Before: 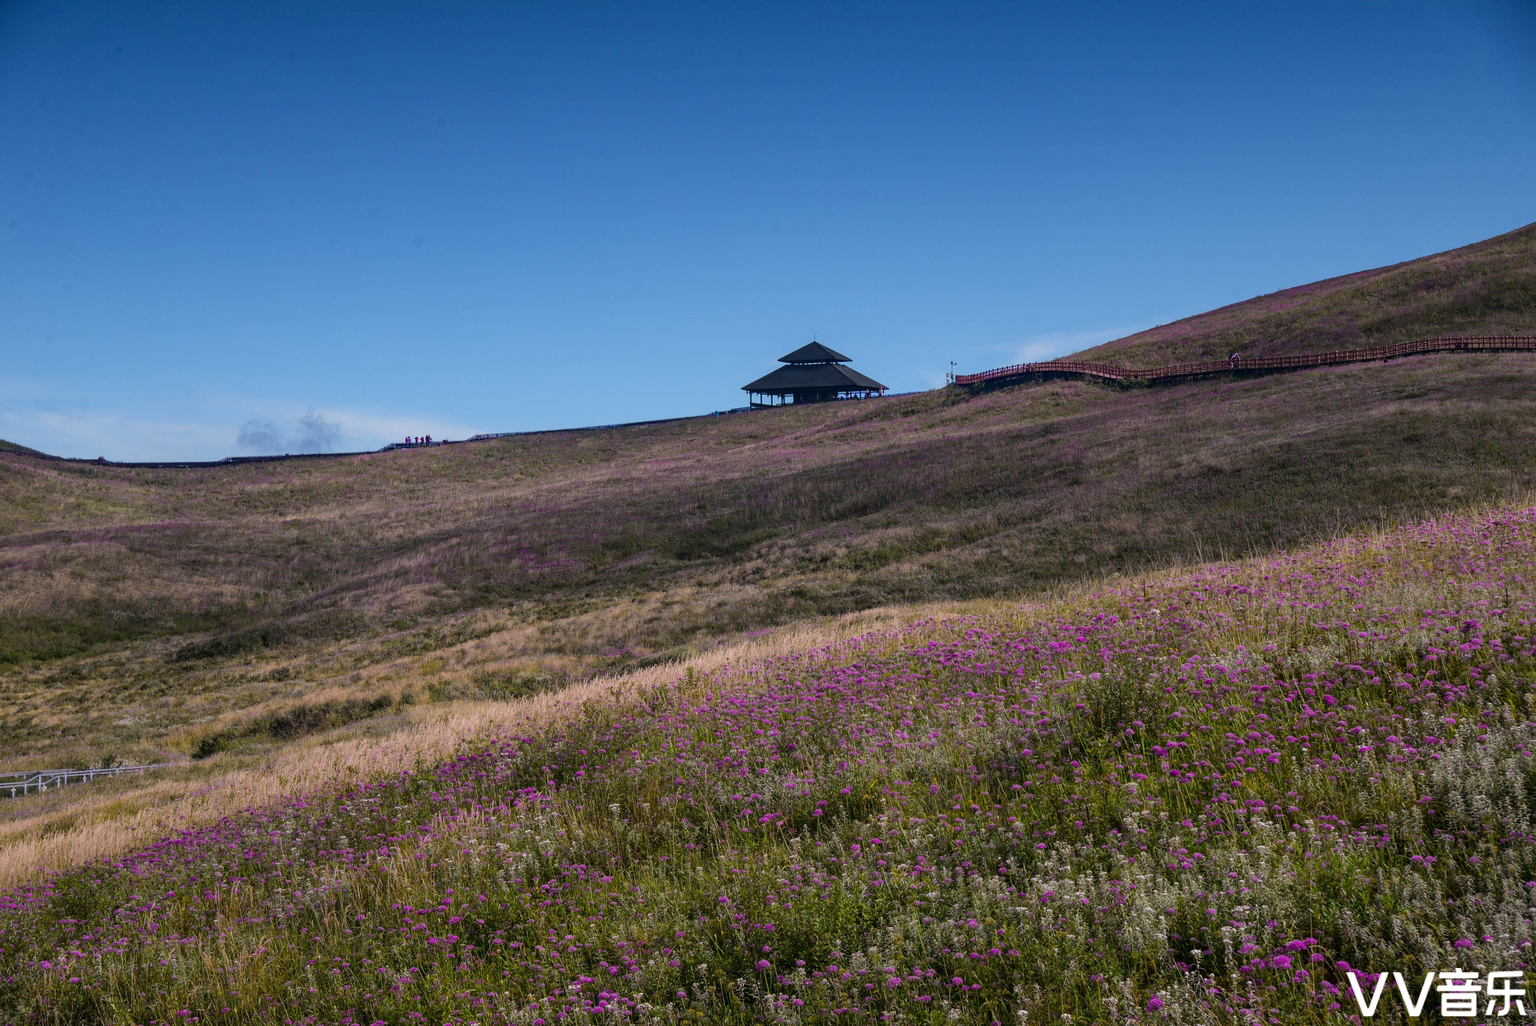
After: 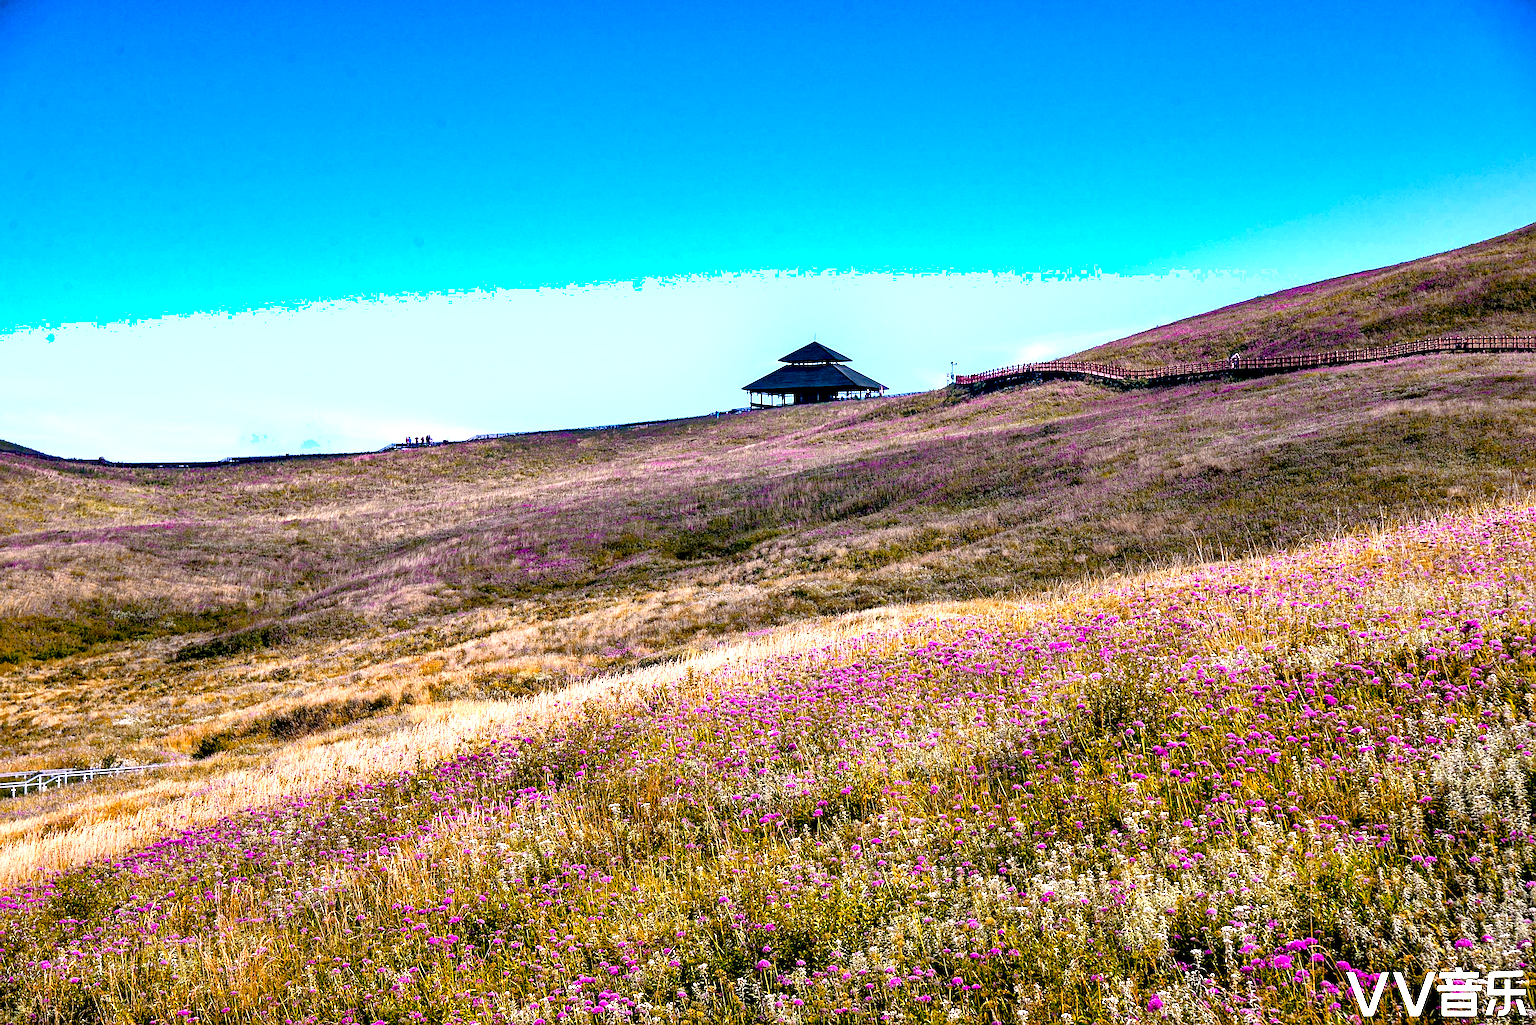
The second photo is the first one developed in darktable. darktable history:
color zones: curves: ch1 [(0, 0.455) (0.063, 0.455) (0.286, 0.495) (0.429, 0.5) (0.571, 0.5) (0.714, 0.5) (0.857, 0.5) (1, 0.455)]; ch2 [(0, 0.532) (0.063, 0.521) (0.233, 0.447) (0.429, 0.489) (0.571, 0.5) (0.714, 0.5) (0.857, 0.5) (1, 0.532)]
color balance: output saturation 120%
sharpen: on, module defaults
color balance rgb: perceptual saturation grading › global saturation 20%, perceptual saturation grading › highlights -25%, perceptual saturation grading › shadows 25%
shadows and highlights: soften with gaussian
exposure: black level correction 0.016, exposure 1.774 EV, compensate highlight preservation false
